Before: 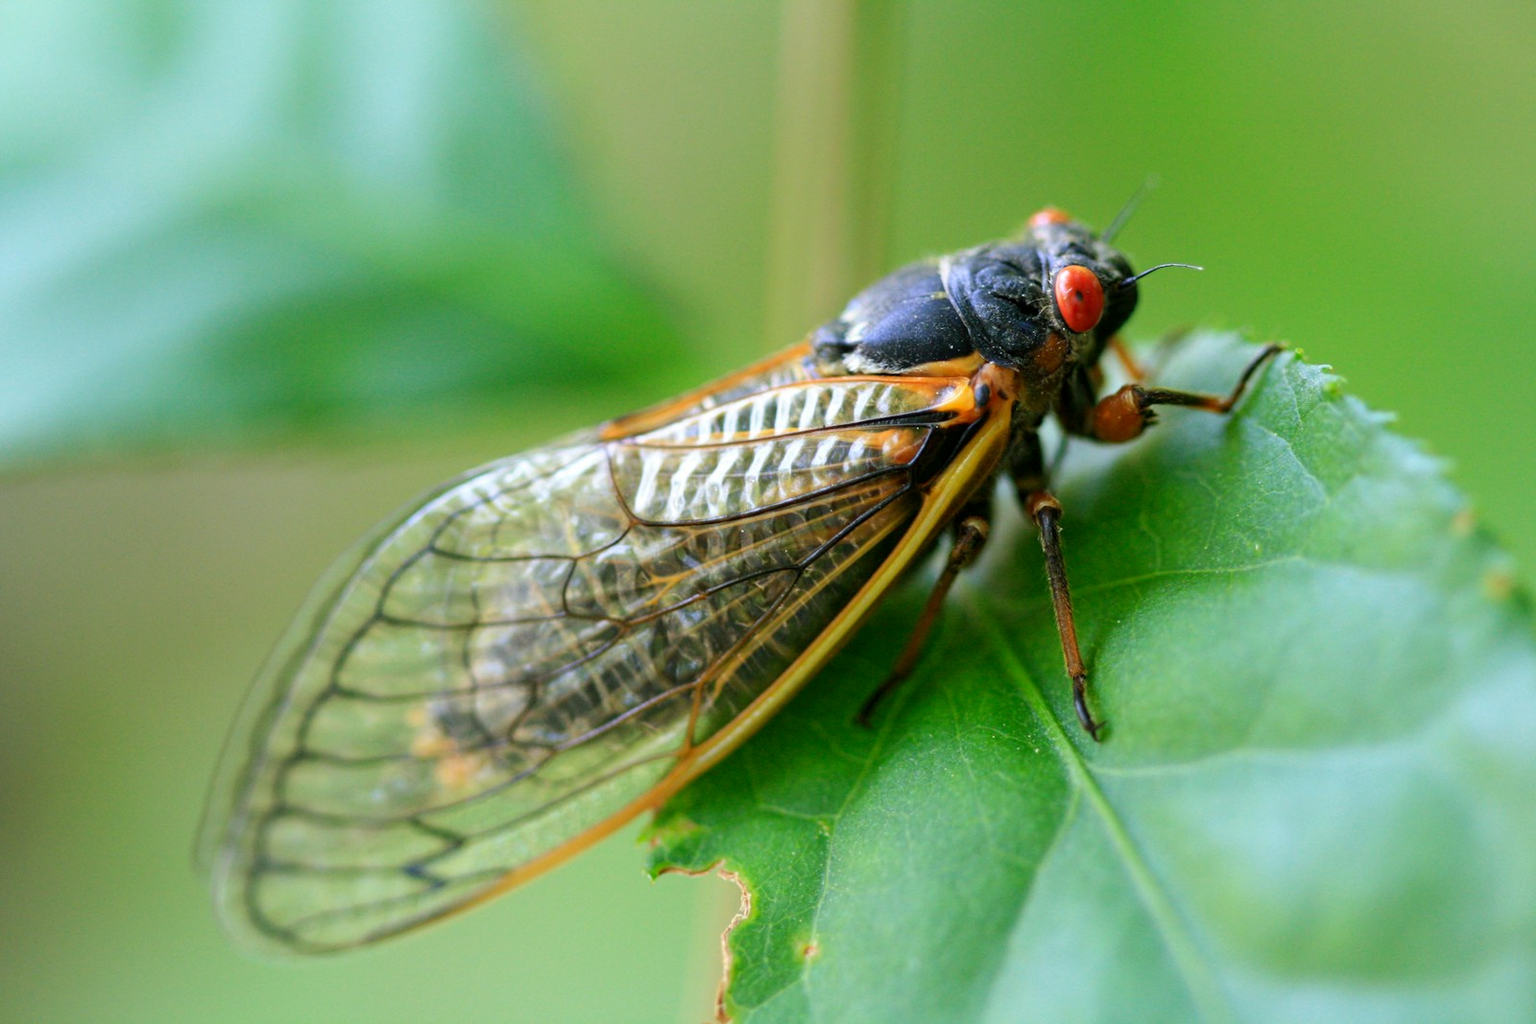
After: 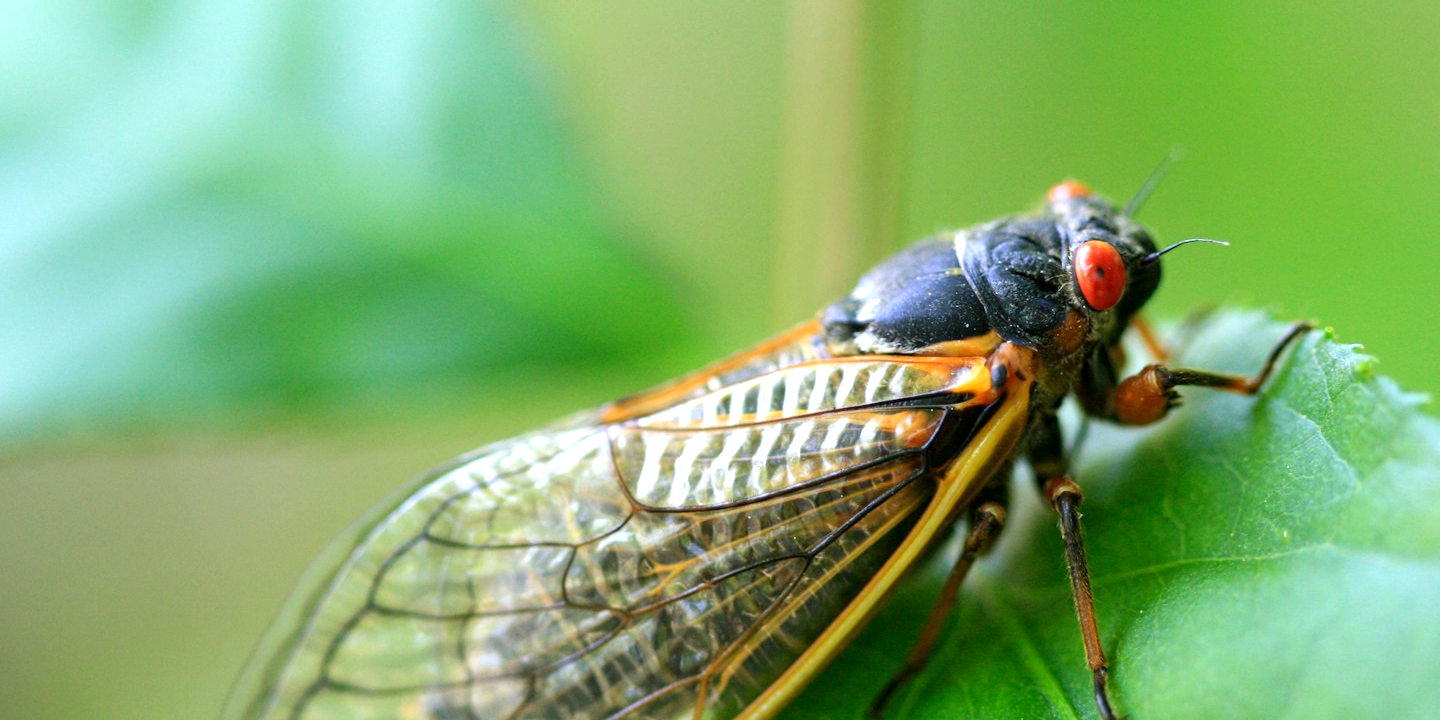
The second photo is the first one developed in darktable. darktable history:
crop: left 1.509%, top 3.452%, right 7.696%, bottom 28.452%
exposure: exposure 0.426 EV, compensate highlight preservation false
